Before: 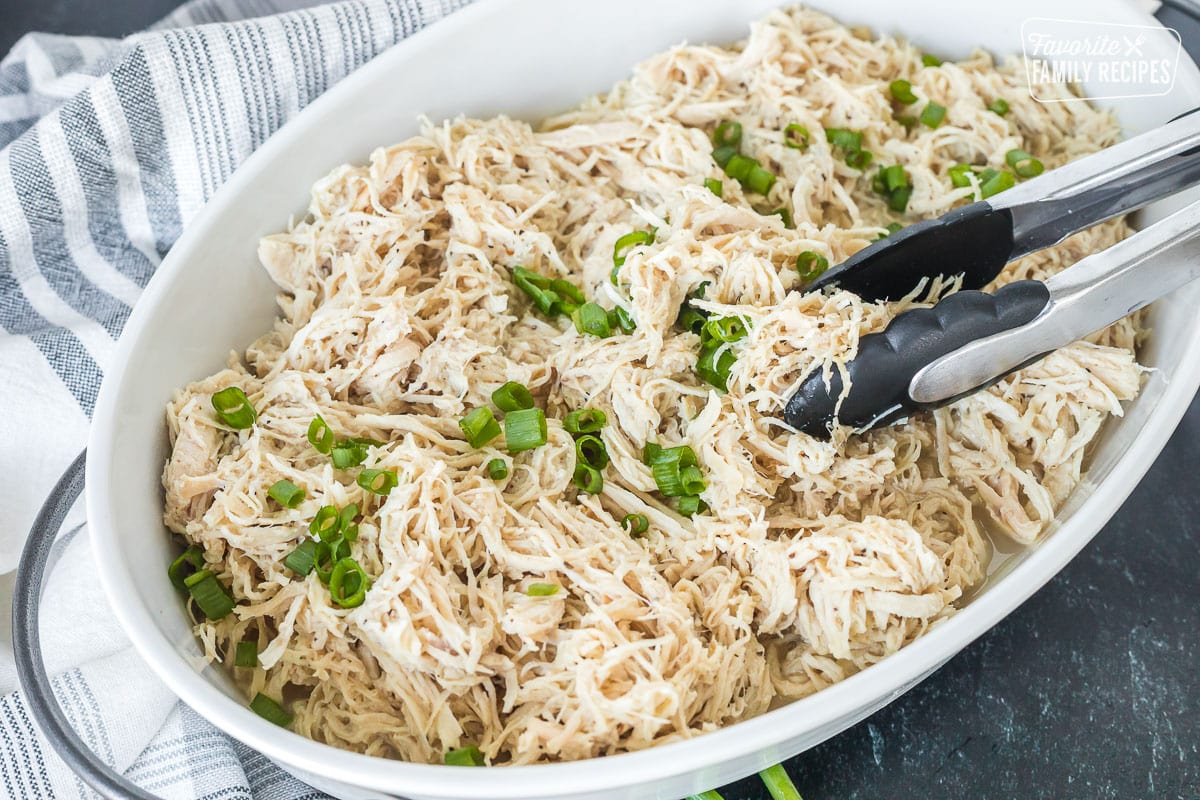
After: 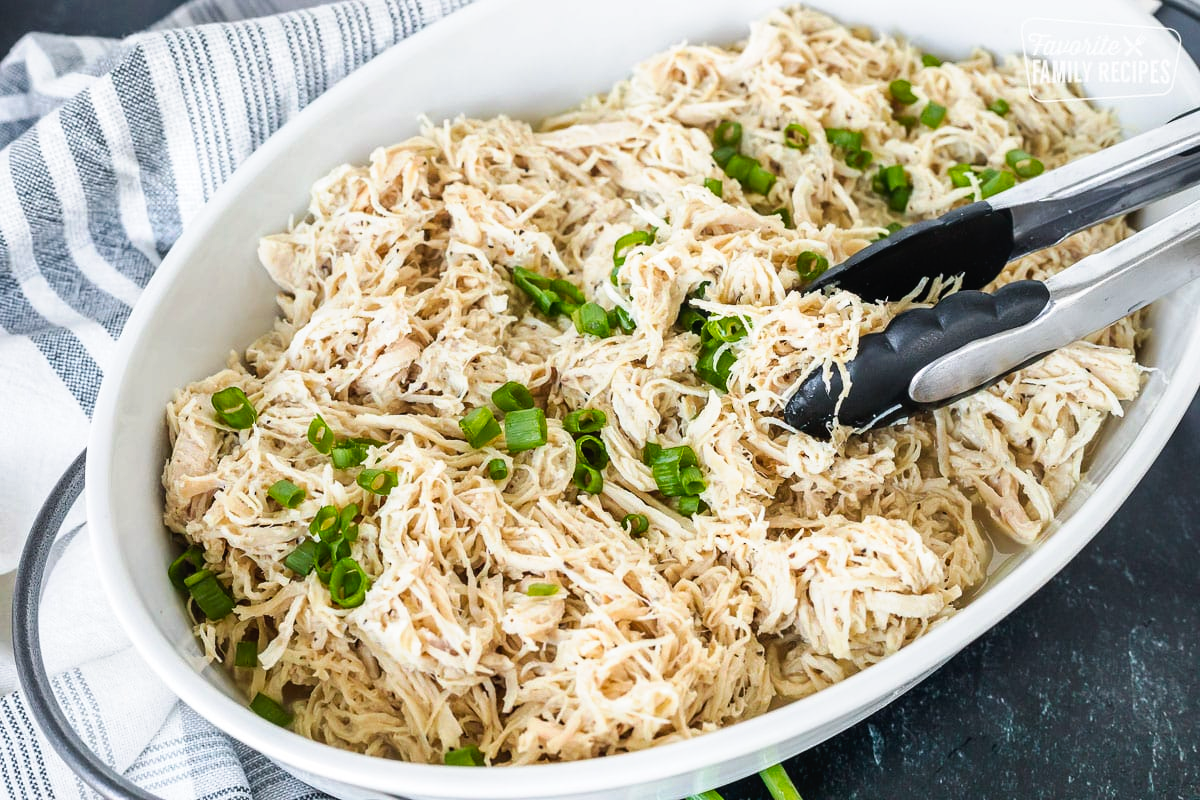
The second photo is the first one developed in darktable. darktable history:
tone curve: curves: ch0 [(0, 0) (0.003, 0.004) (0.011, 0.008) (0.025, 0.012) (0.044, 0.02) (0.069, 0.028) (0.1, 0.034) (0.136, 0.059) (0.177, 0.1) (0.224, 0.151) (0.277, 0.203) (0.335, 0.266) (0.399, 0.344) (0.468, 0.414) (0.543, 0.507) (0.623, 0.602) (0.709, 0.704) (0.801, 0.804) (0.898, 0.927) (1, 1)], preserve colors none
color balance rgb: highlights gain › chroma 0.13%, highlights gain › hue 329.87°, linear chroma grading › mid-tones 7.612%, perceptual saturation grading › global saturation 0.008%
